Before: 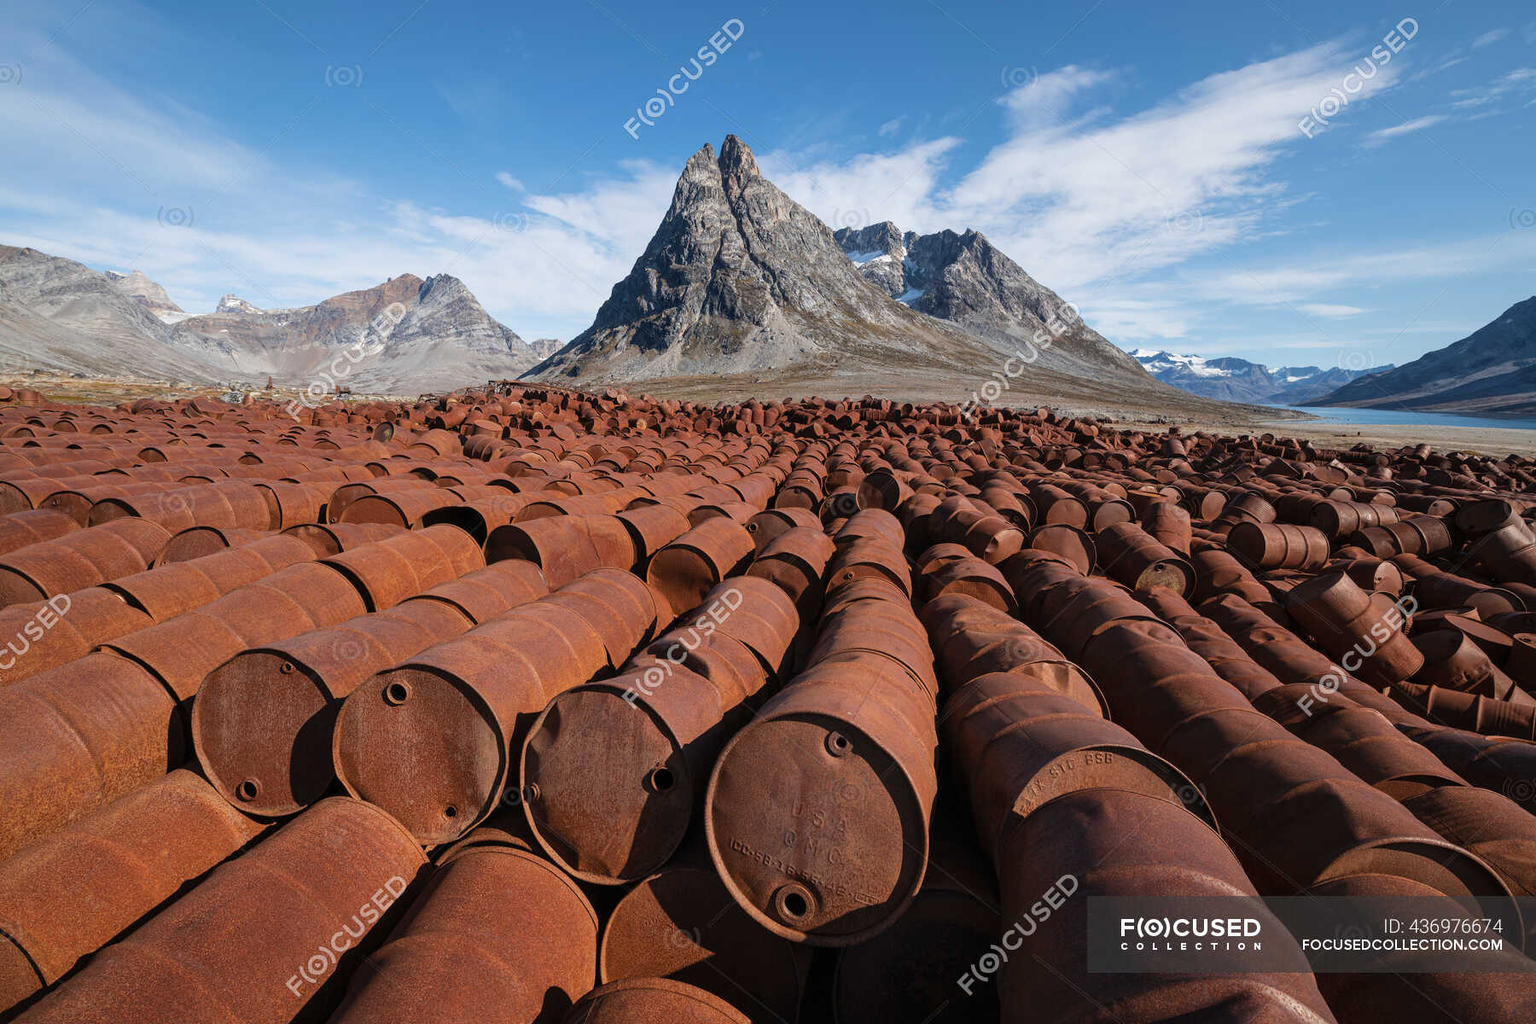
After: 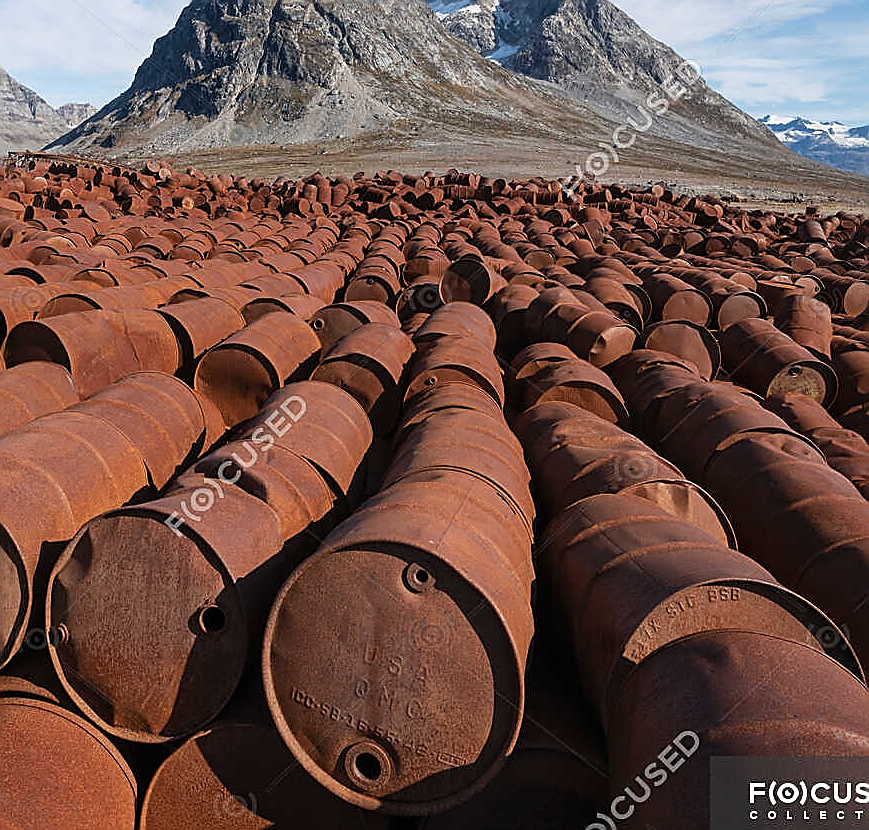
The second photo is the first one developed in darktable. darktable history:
crop: left 31.356%, top 24.501%, right 20.365%, bottom 6.272%
sharpen: radius 1.355, amount 1.266, threshold 0.684
